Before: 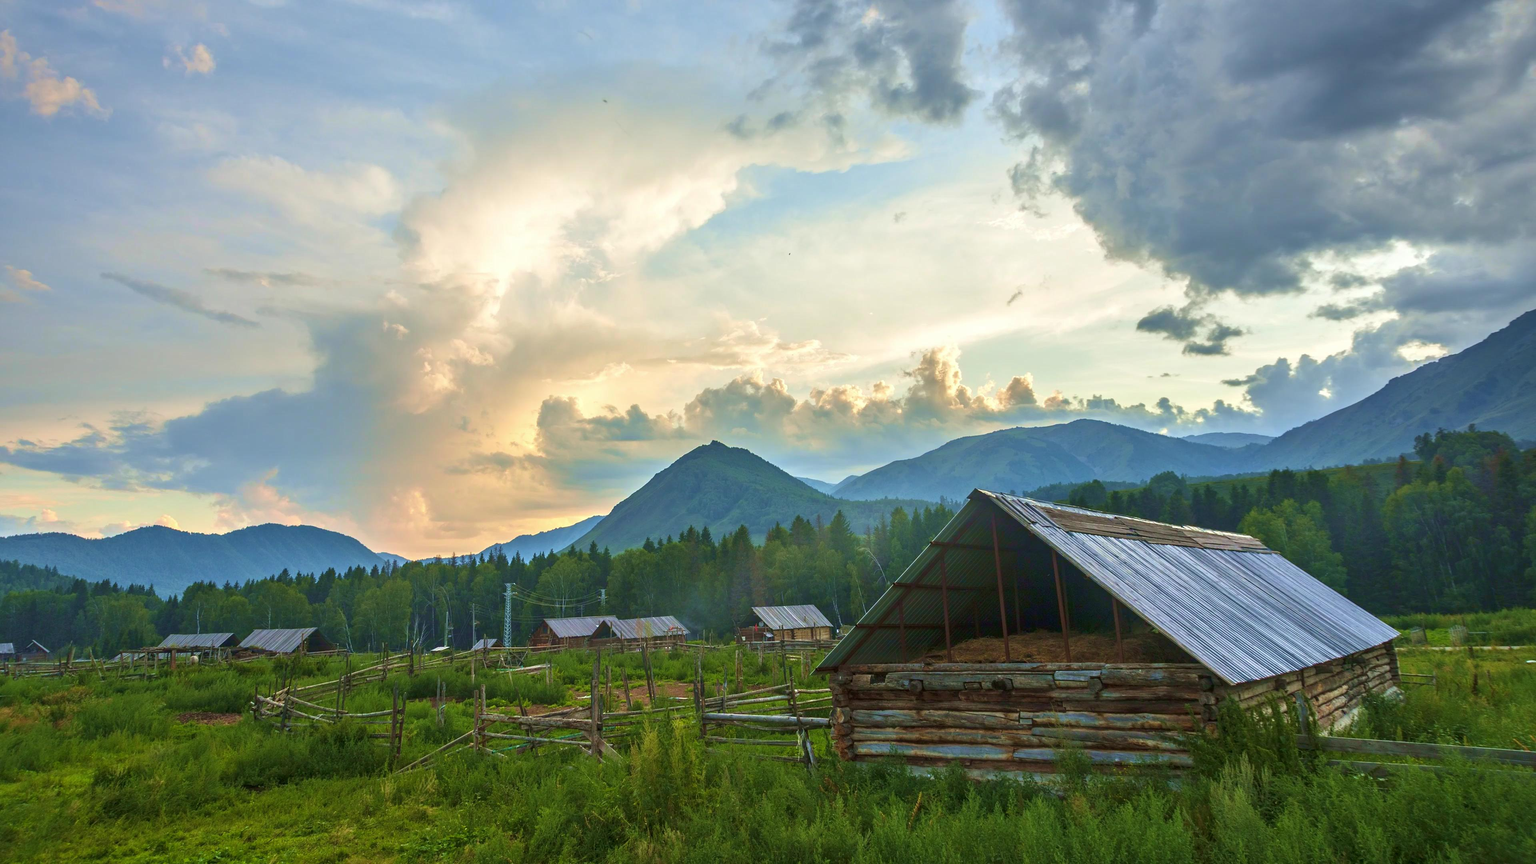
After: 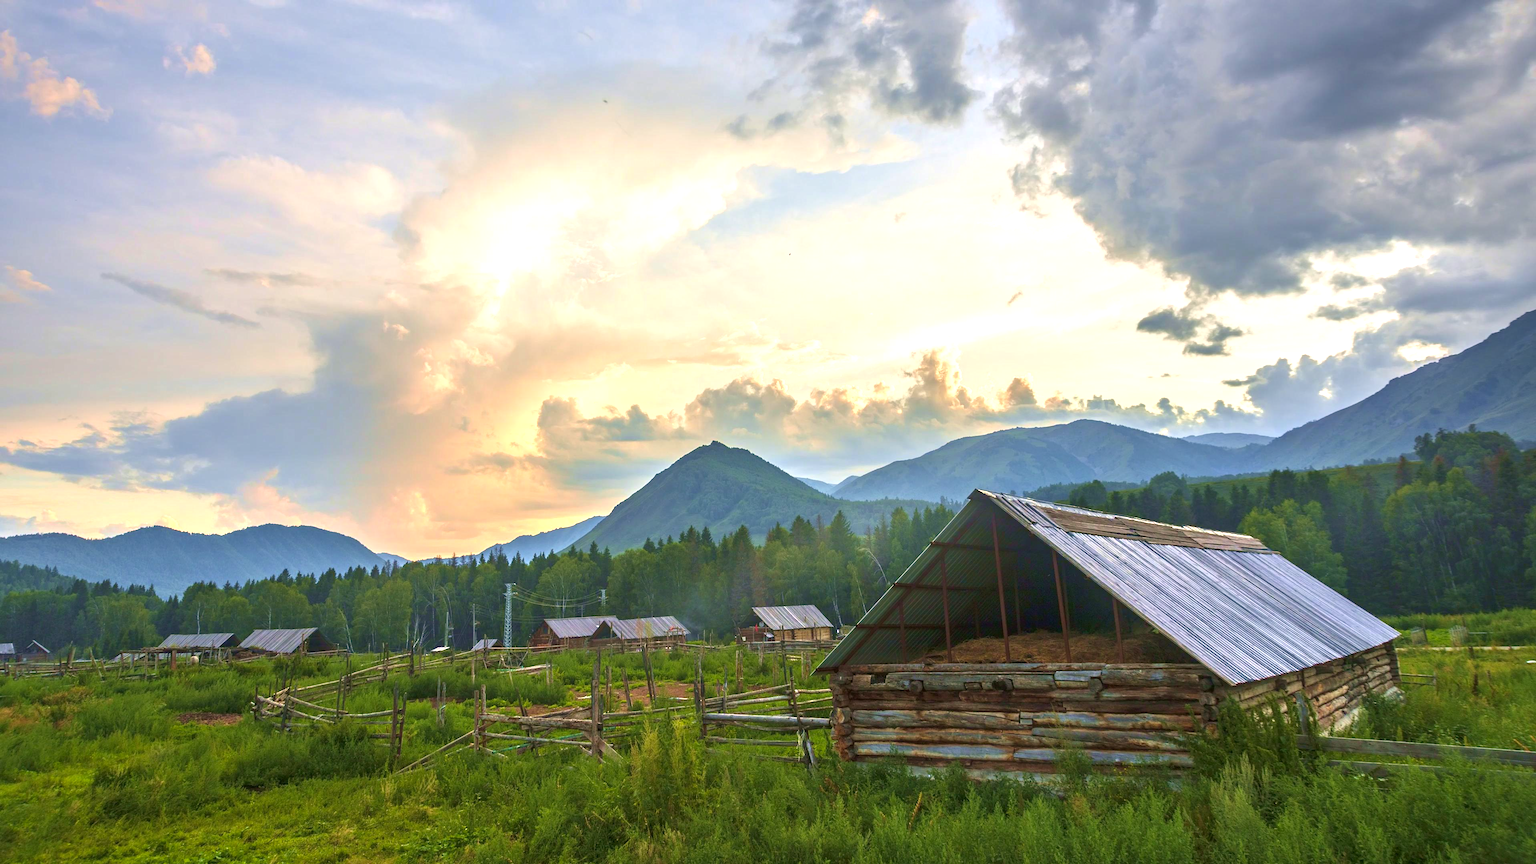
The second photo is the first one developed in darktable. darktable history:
exposure: exposure 0.476 EV, compensate highlight preservation false
color correction: highlights a* 7.33, highlights b* 4.03
